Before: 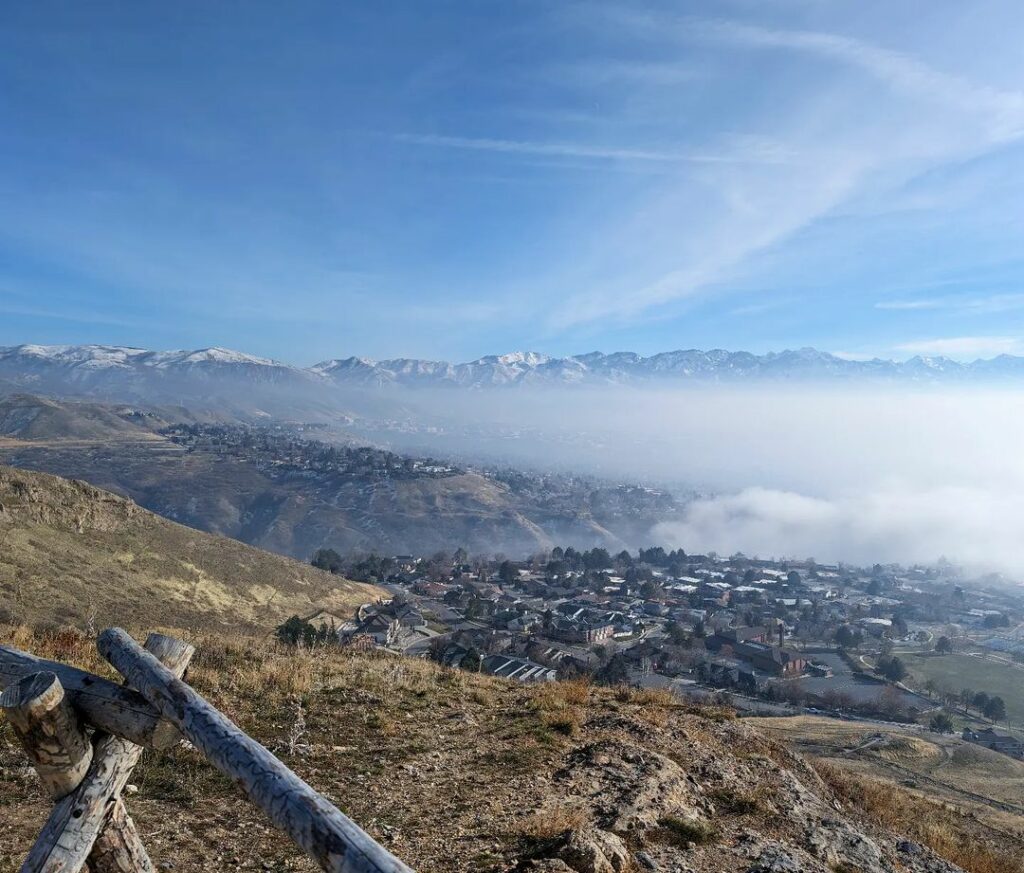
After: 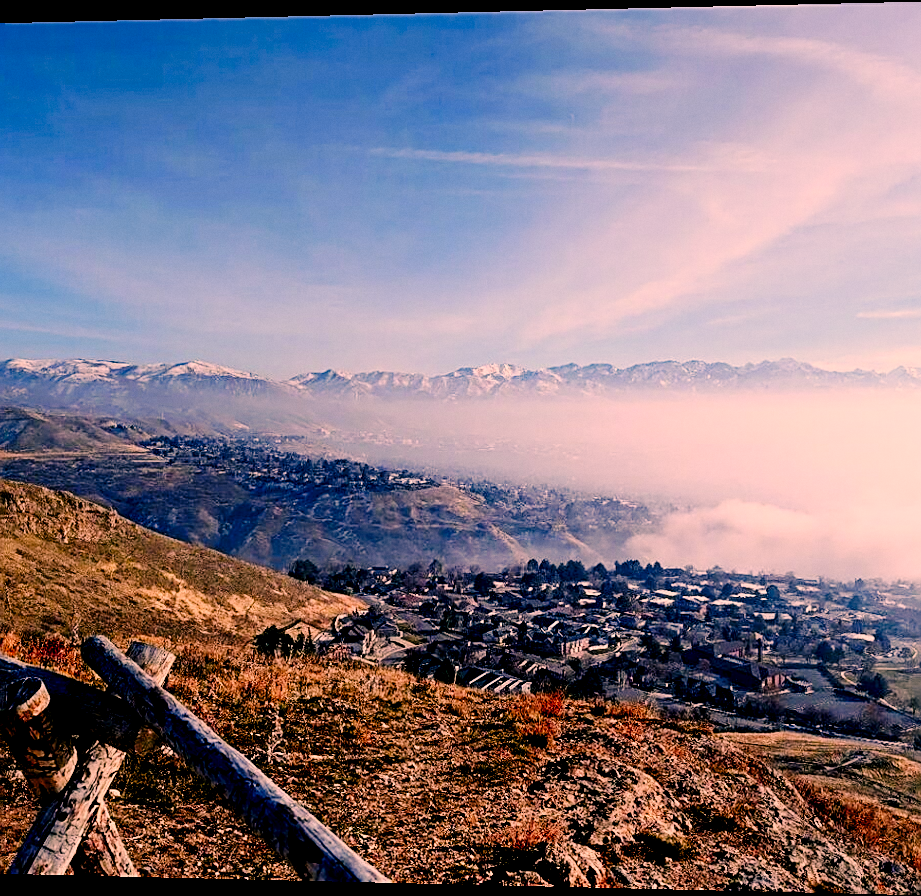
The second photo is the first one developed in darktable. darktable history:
color correction: highlights a* 21.88, highlights b* 22.25
grain: coarseness 14.57 ISO, strength 8.8%
rotate and perspective: lens shift (horizontal) -0.055, automatic cropping off
exposure: black level correction 0.046, exposure -0.228 EV, compensate highlight preservation false
crop and rotate: left 1.088%, right 8.807%
color zones: curves: ch1 [(0.263, 0.53) (0.376, 0.287) (0.487, 0.512) (0.748, 0.547) (1, 0.513)]; ch2 [(0.262, 0.45) (0.751, 0.477)], mix 31.98%
base curve: curves: ch0 [(0, 0) (0.036, 0.025) (0.121, 0.166) (0.206, 0.329) (0.605, 0.79) (1, 1)], preserve colors none
sharpen: on, module defaults
